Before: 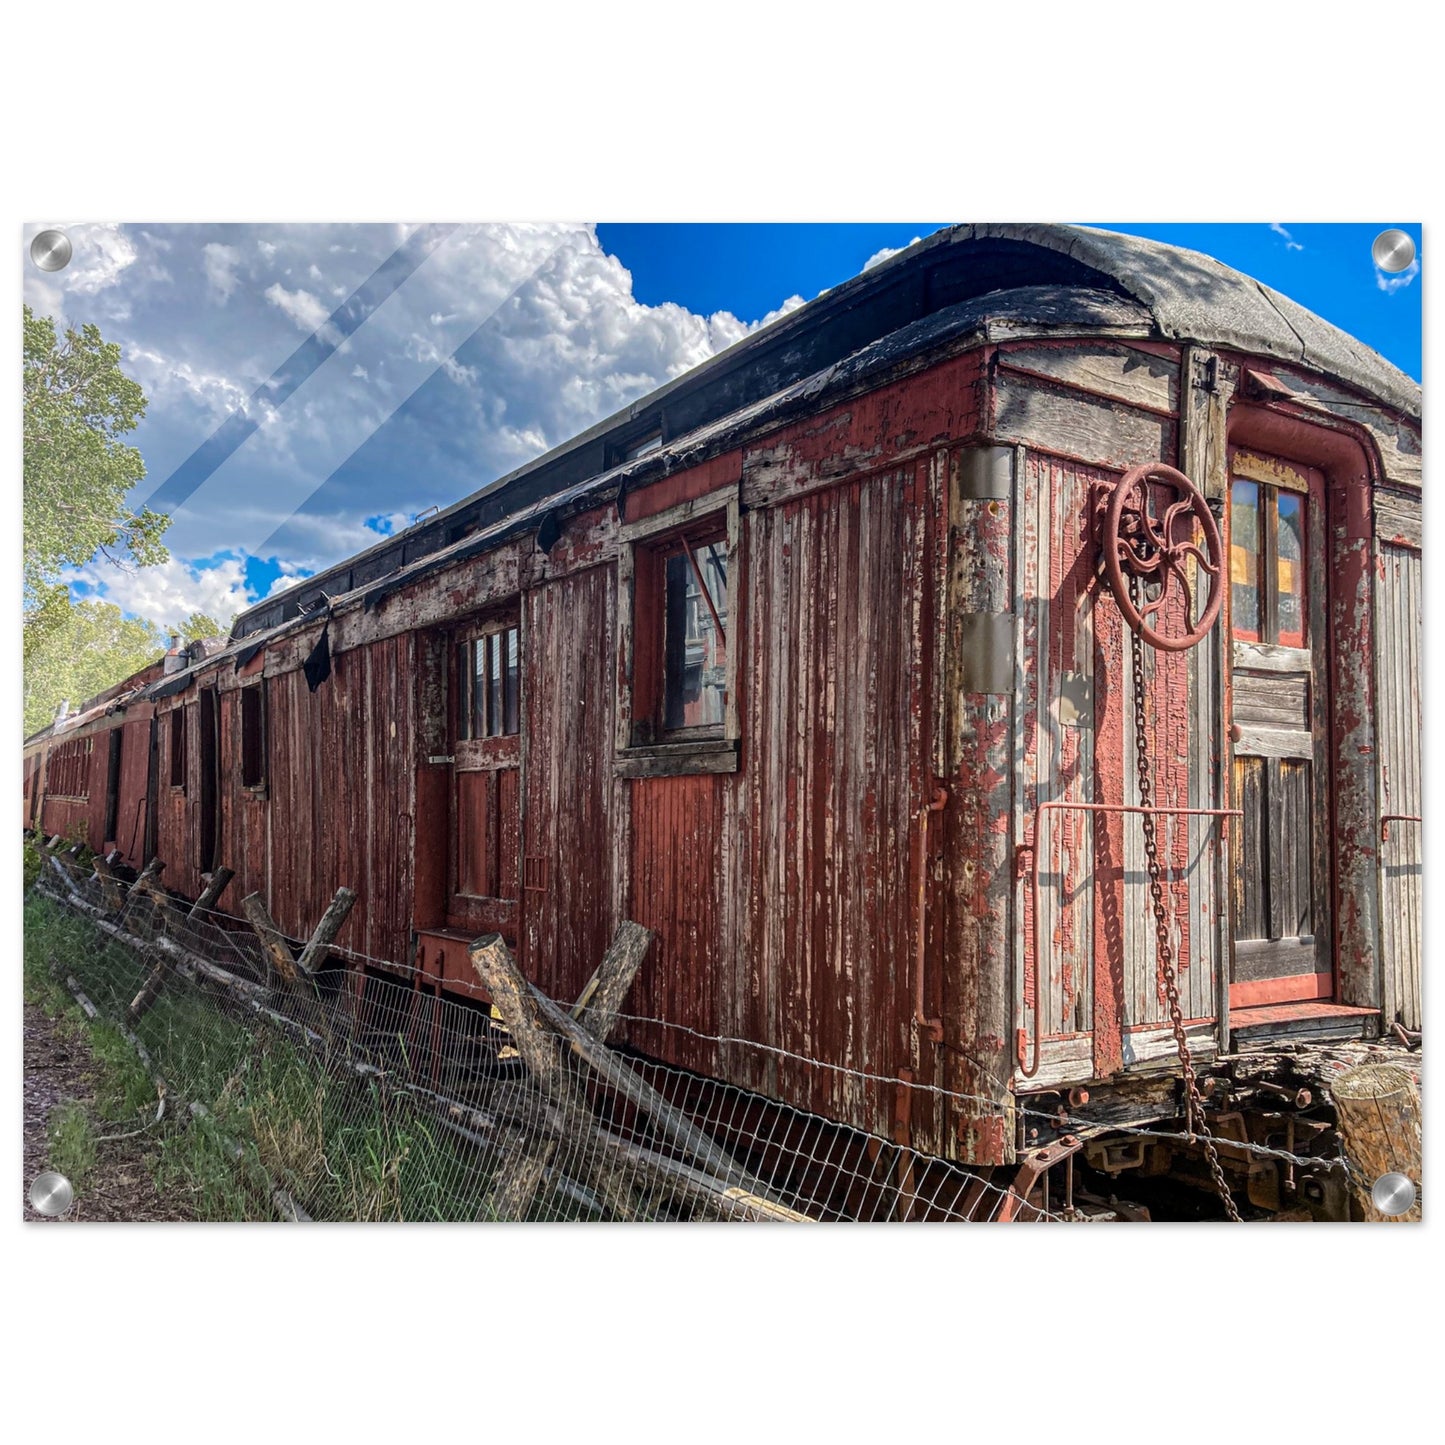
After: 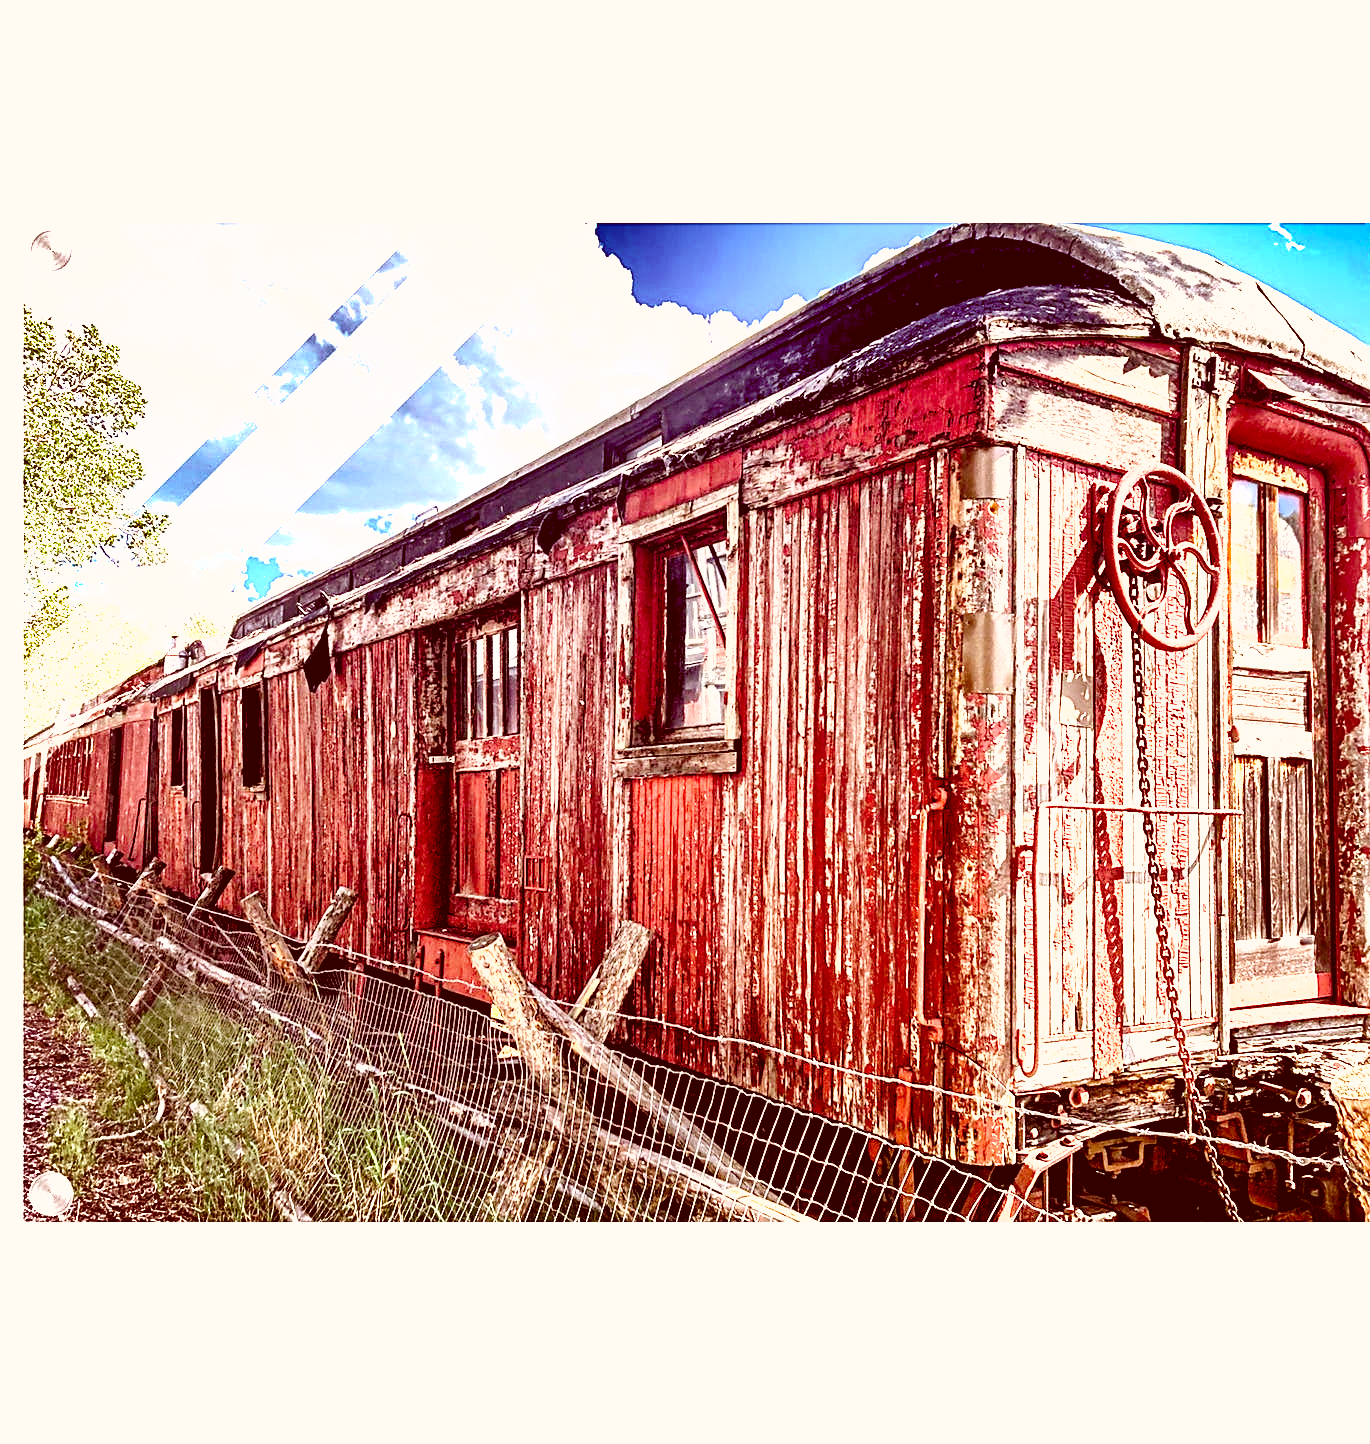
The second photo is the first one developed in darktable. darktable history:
sharpen: on, module defaults
crop and rotate: right 5.167%
color correction: highlights a* 9.03, highlights b* 8.71, shadows a* 40, shadows b* 40, saturation 0.8
white balance: red 0.986, blue 1.01
levels: levels [0.036, 0.364, 0.827]
base curve: curves: ch0 [(0, 0) (0.012, 0.01) (0.073, 0.168) (0.31, 0.711) (0.645, 0.957) (1, 1)], preserve colors none
shadows and highlights: radius 108.52, shadows 40.68, highlights -72.88, low approximation 0.01, soften with gaussian
